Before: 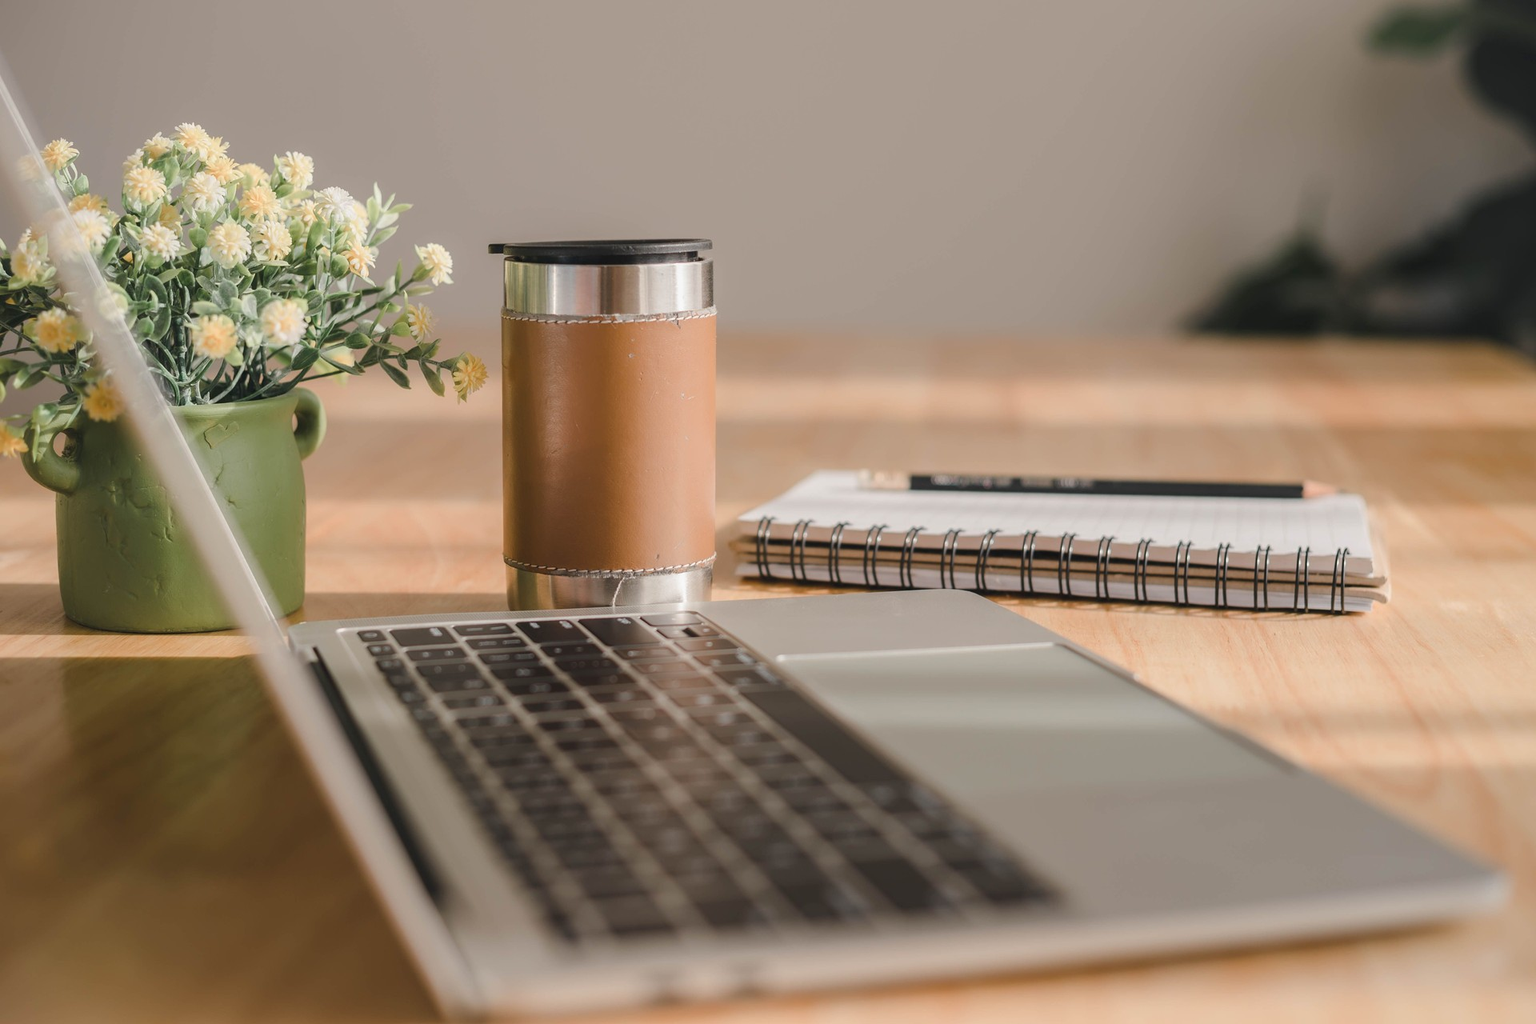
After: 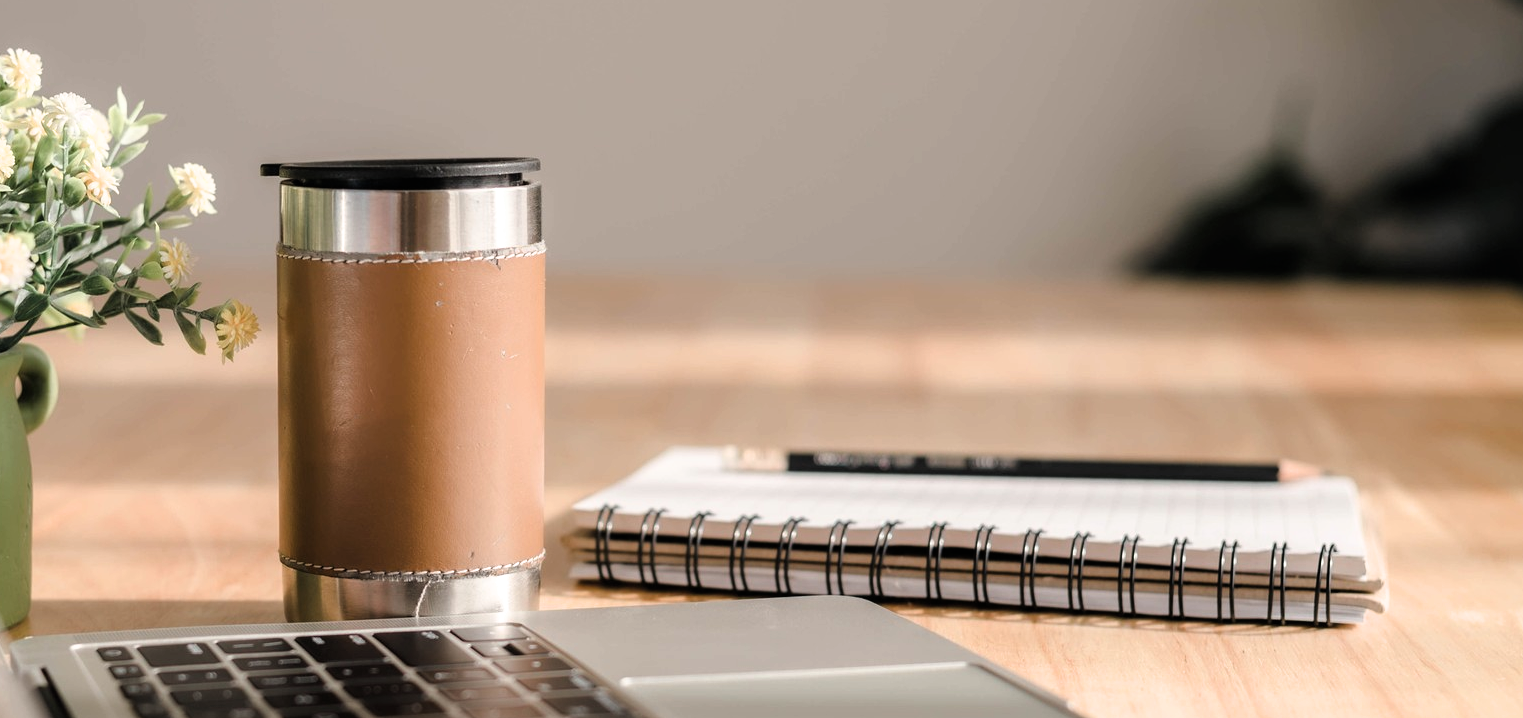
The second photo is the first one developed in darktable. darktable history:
crop: left 18.261%, top 11.086%, right 2.382%, bottom 32.761%
filmic rgb: black relative exposure -8.24 EV, white relative exposure 2.2 EV, target white luminance 99.864%, hardness 7.17, latitude 74.58%, contrast 1.314, highlights saturation mix -1.93%, shadows ↔ highlights balance 30.79%
